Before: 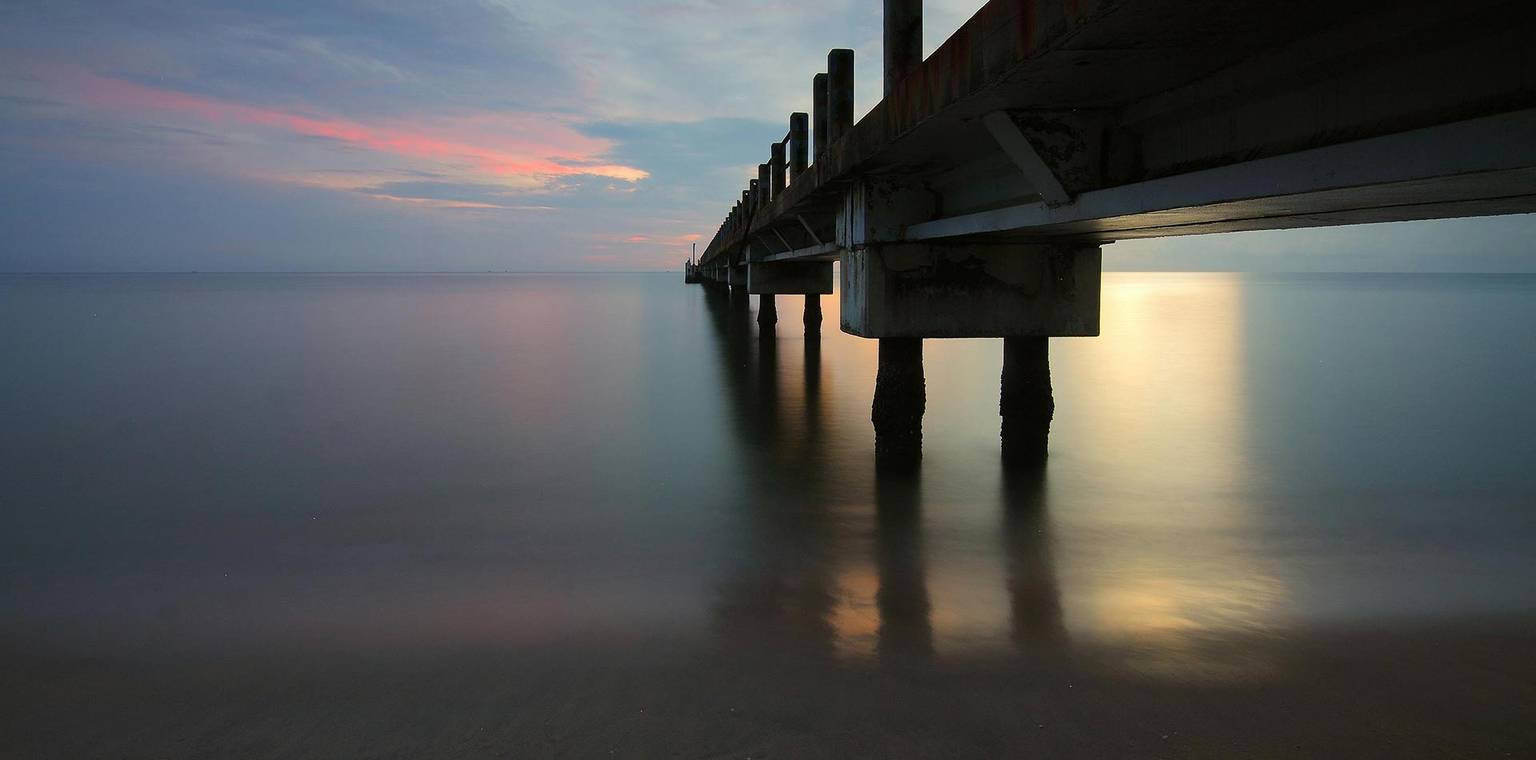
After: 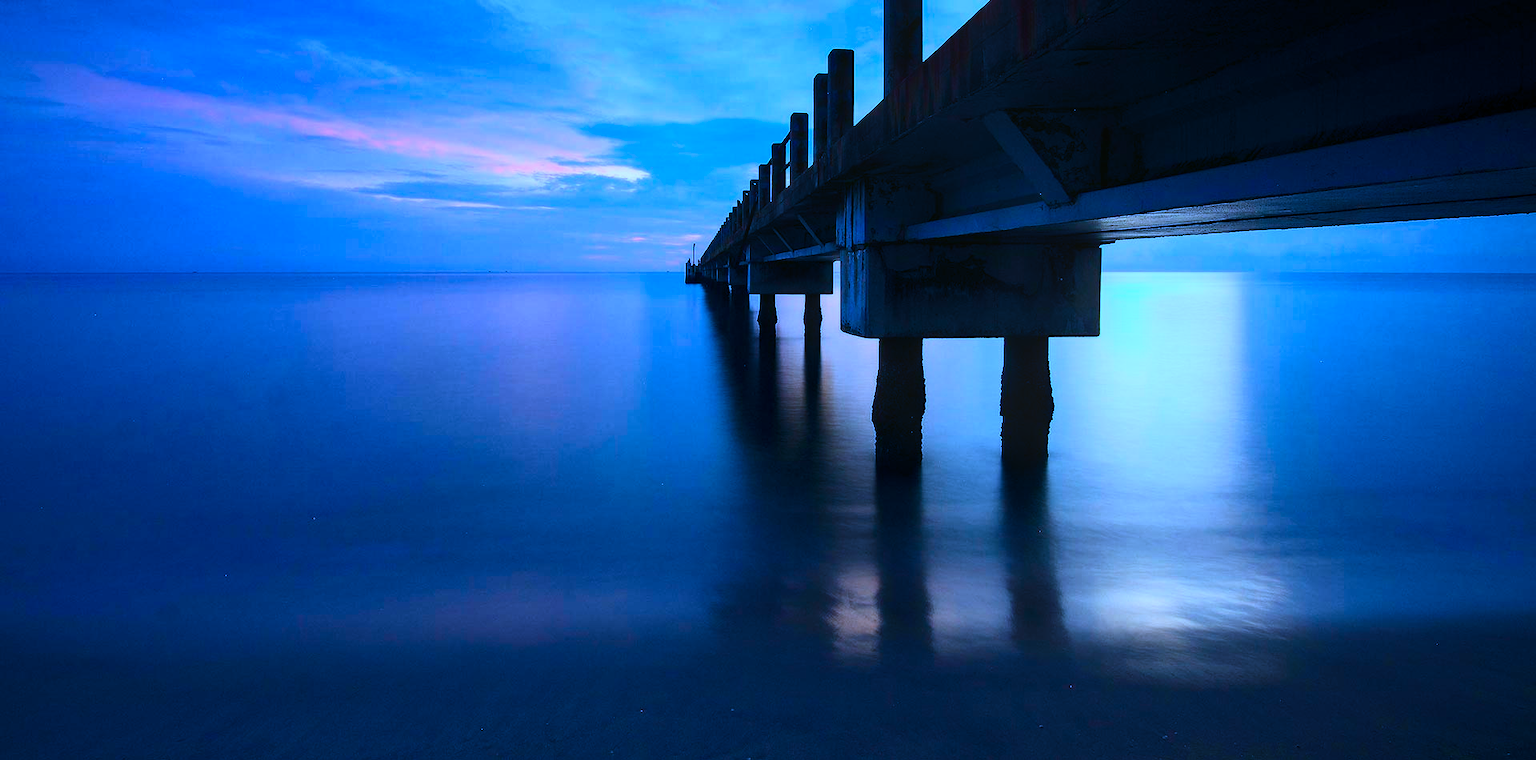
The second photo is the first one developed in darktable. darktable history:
contrast brightness saturation: contrast 0.218
color calibration: illuminant as shot in camera, x 0.483, y 0.43, temperature 2409.96 K
local contrast: on, module defaults
